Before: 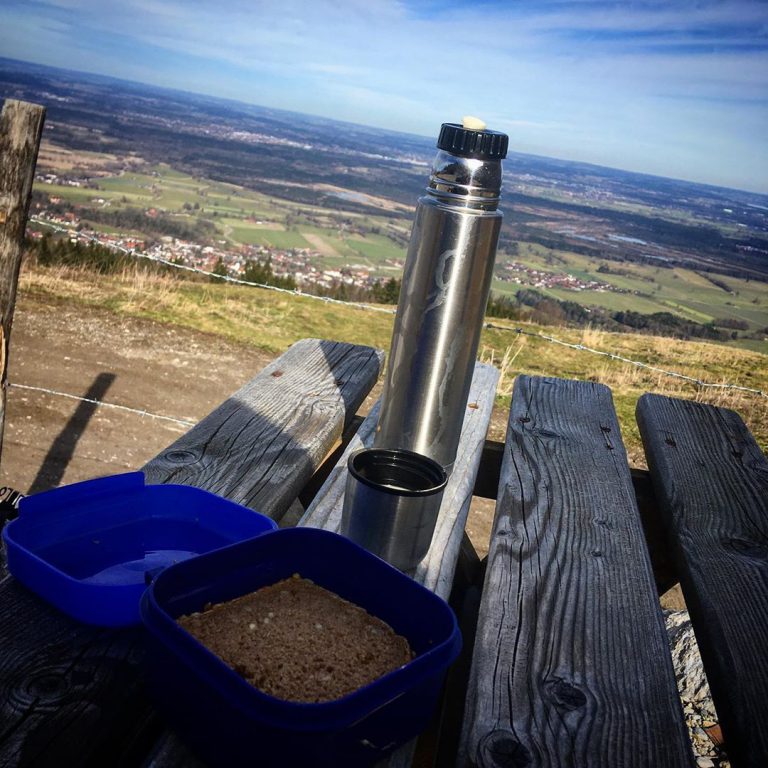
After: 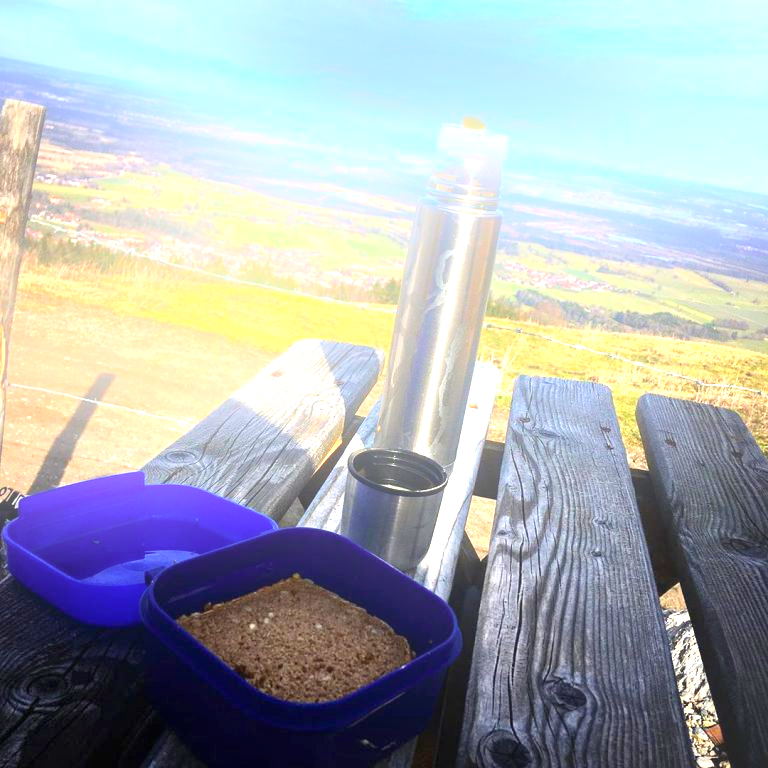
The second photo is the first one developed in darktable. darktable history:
bloom: on, module defaults
exposure: black level correction 0, exposure 1.625 EV, compensate exposure bias true, compensate highlight preservation false
